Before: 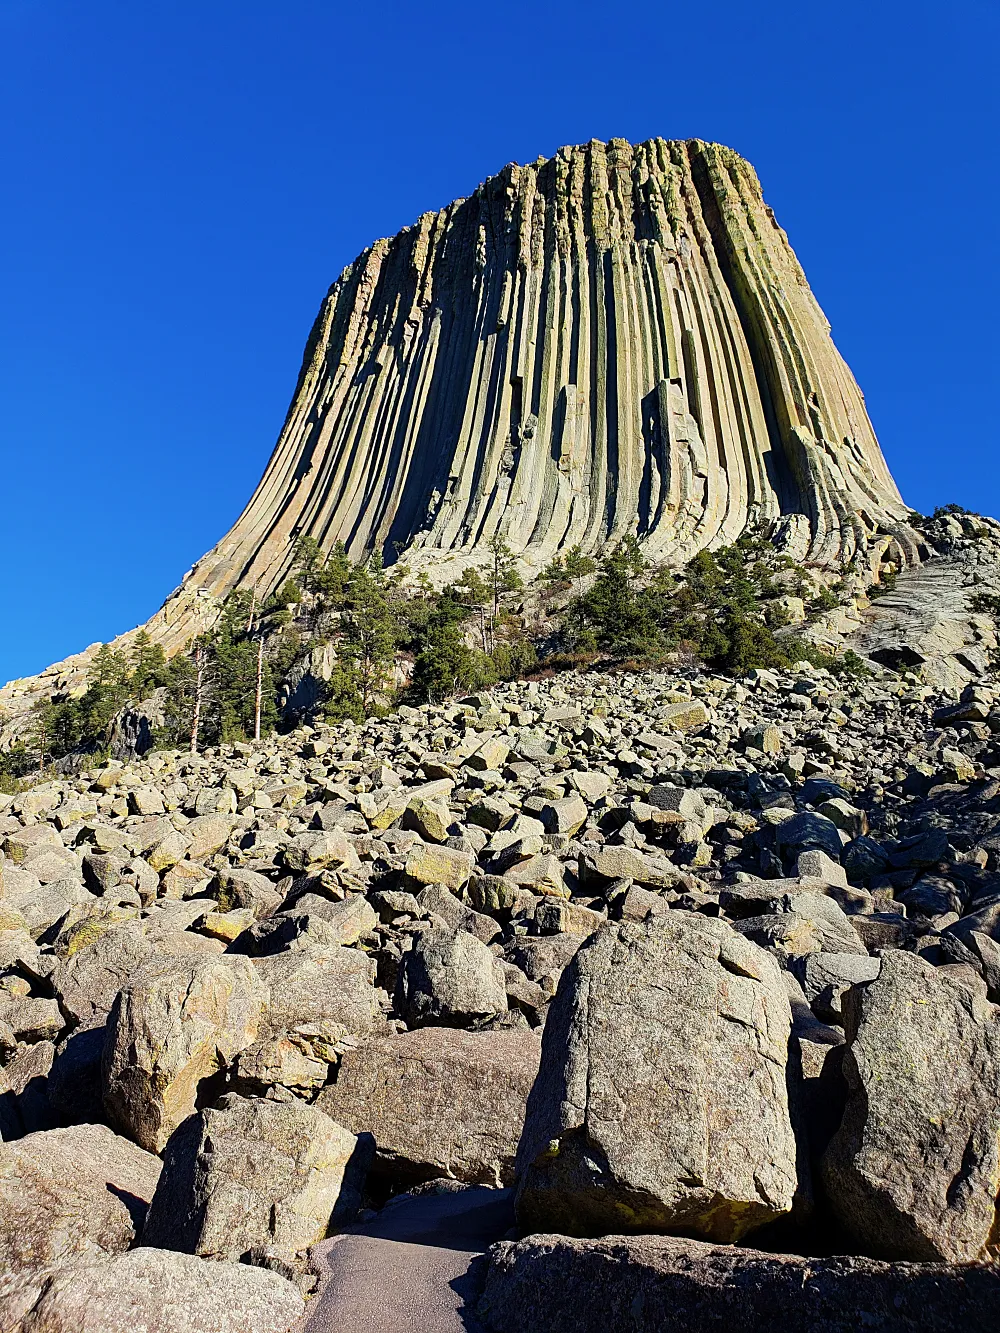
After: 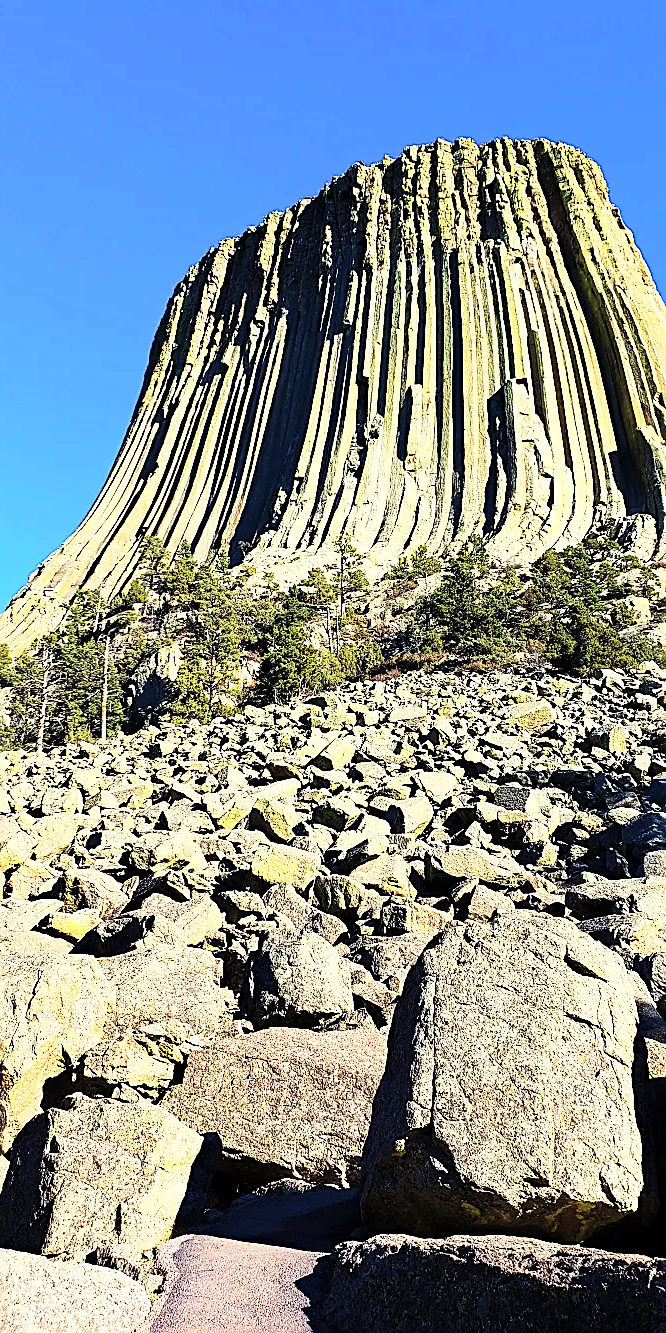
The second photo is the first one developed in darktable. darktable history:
haze removal: adaptive false
base curve: curves: ch0 [(0, 0) (0.028, 0.03) (0.121, 0.232) (0.46, 0.748) (0.859, 0.968) (1, 1)]
velvia: on, module defaults
sharpen: on, module defaults
crop: left 15.433%, right 17.892%
tone equalizer: -8 EV -0.77 EV, -7 EV -0.711 EV, -6 EV -0.631 EV, -5 EV -0.415 EV, -3 EV 0.372 EV, -2 EV 0.6 EV, -1 EV 0.686 EV, +0 EV 0.748 EV, edges refinement/feathering 500, mask exposure compensation -1.57 EV, preserve details no
contrast brightness saturation: brightness 0.12
